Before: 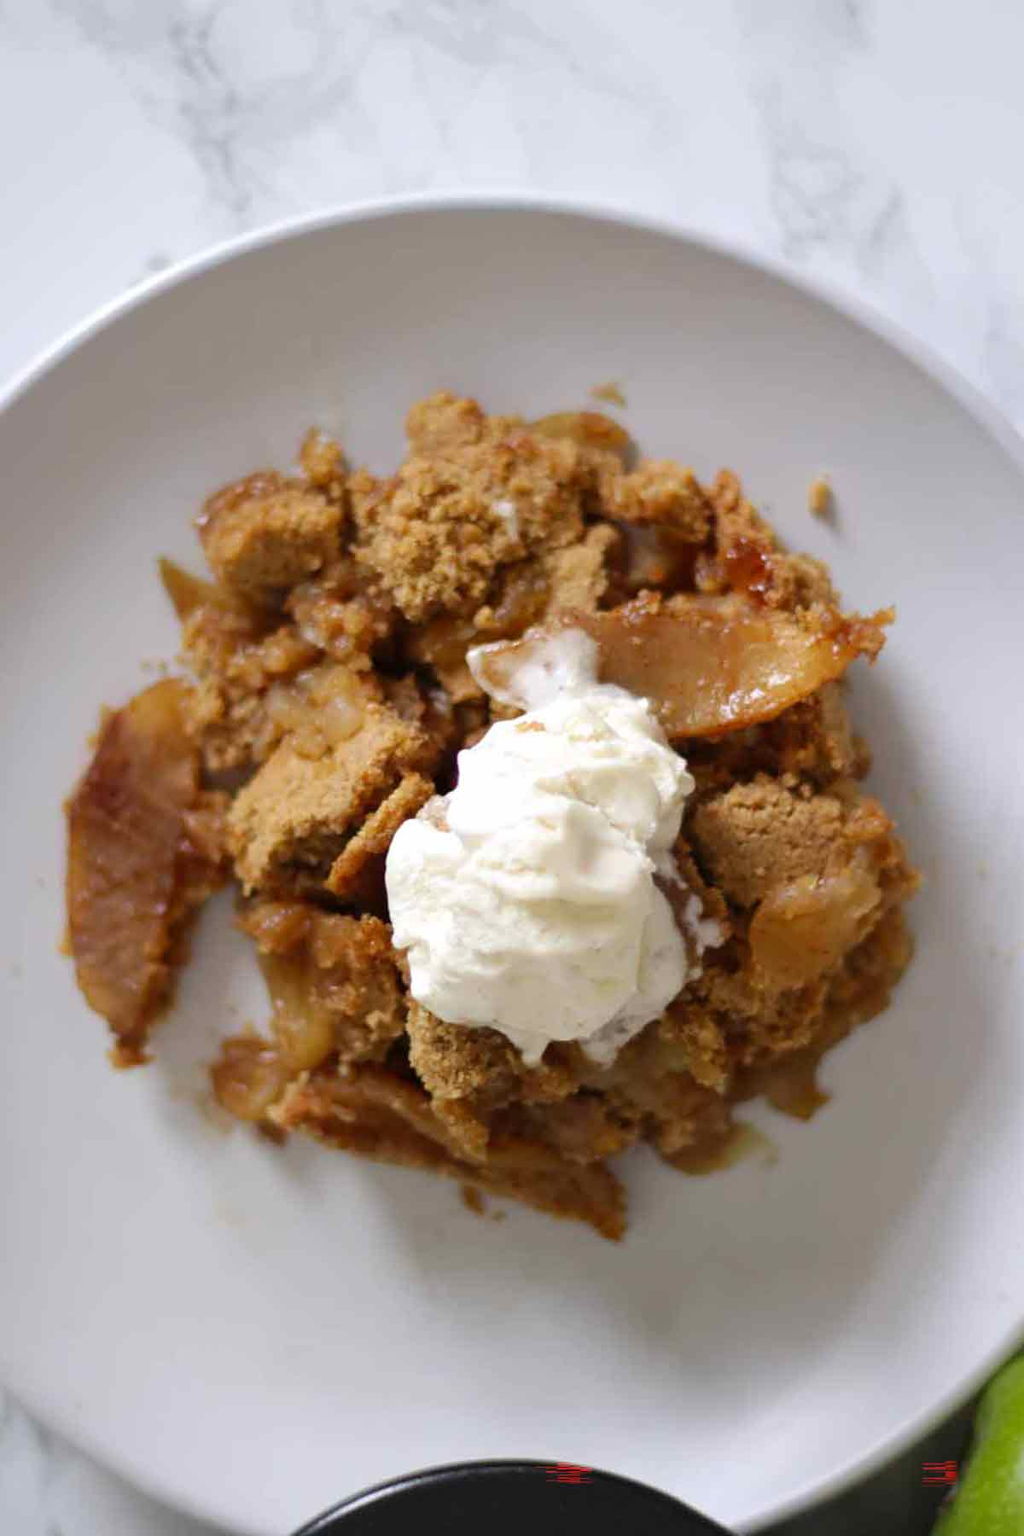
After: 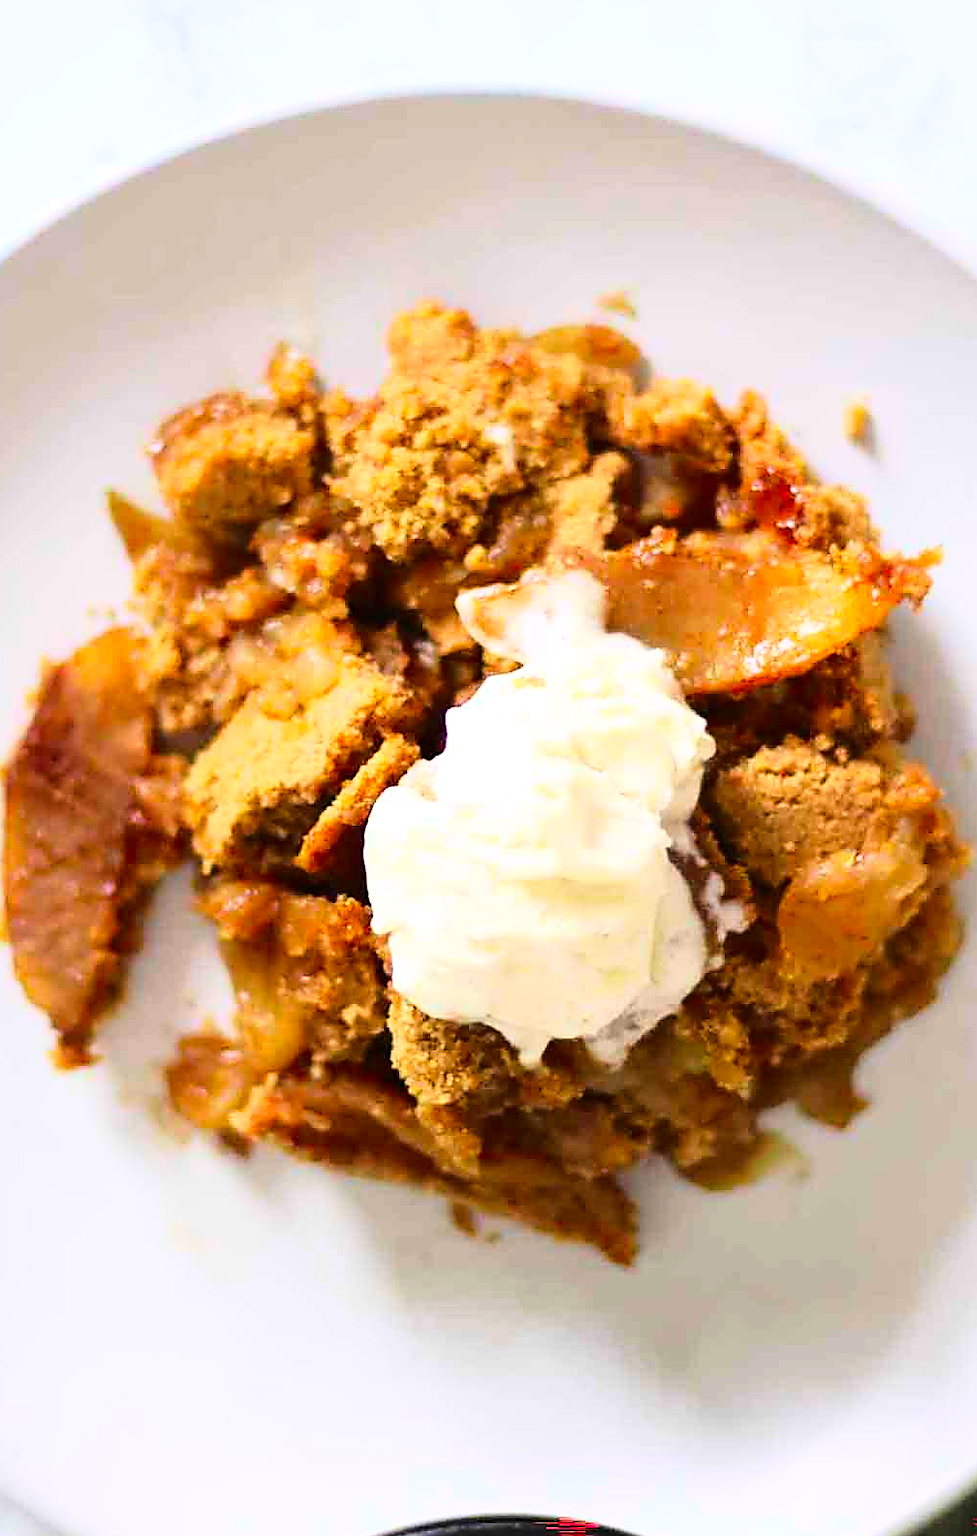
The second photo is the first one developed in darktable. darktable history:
sharpen: radius 1.396, amount 1.249, threshold 0.799
crop: left 6.354%, top 8.232%, right 9.543%, bottom 3.678%
base curve: curves: ch0 [(0, 0) (0.026, 0.03) (0.109, 0.232) (0.351, 0.748) (0.669, 0.968) (1, 1)]
contrast brightness saturation: brightness -0.02, saturation 0.34
